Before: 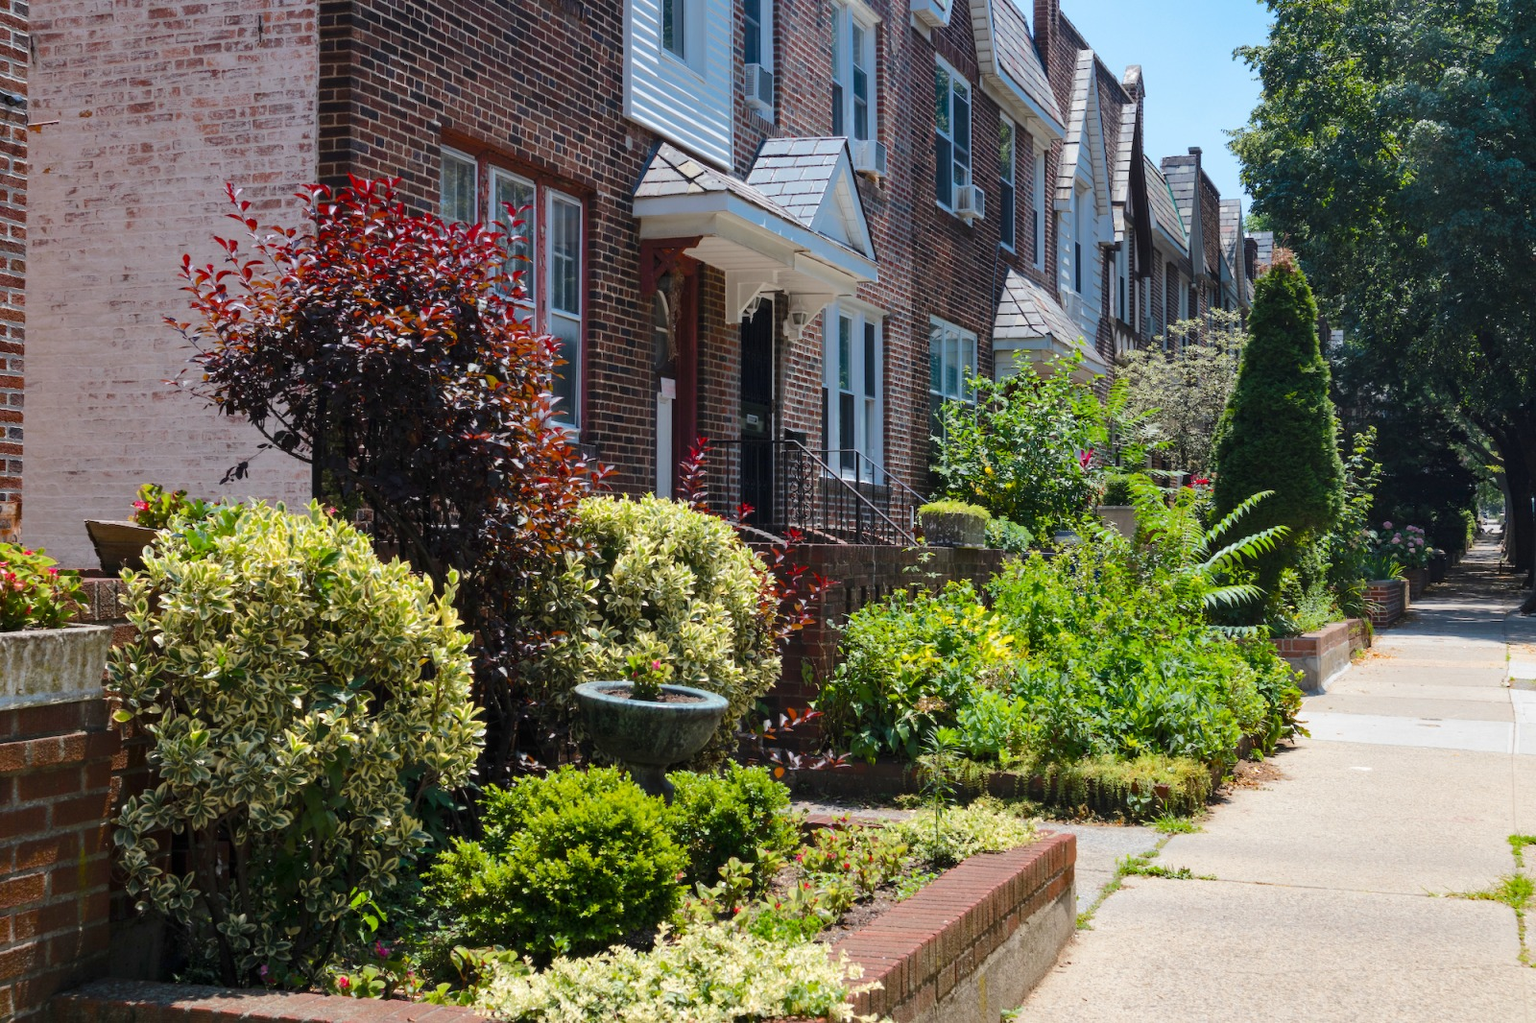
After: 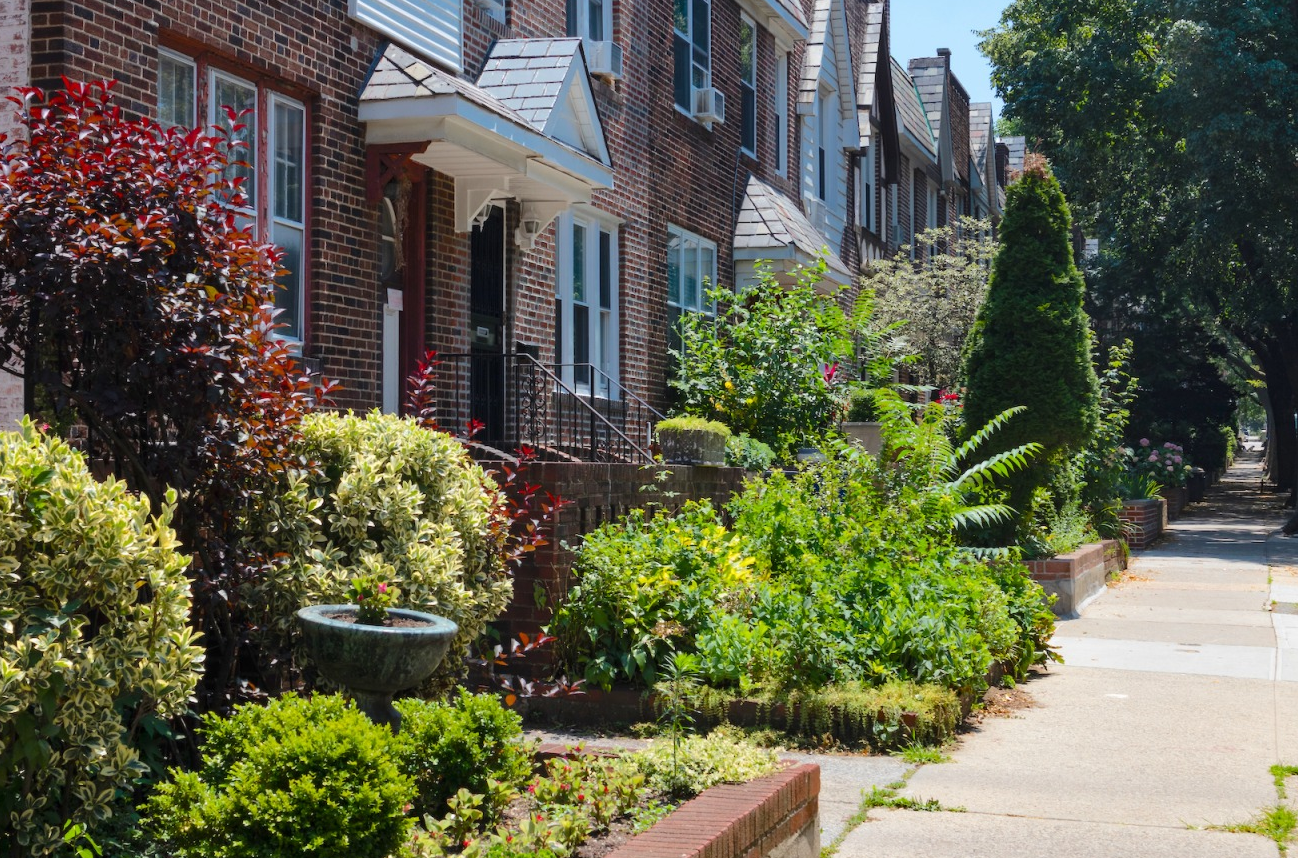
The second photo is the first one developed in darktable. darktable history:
crop: left 18.821%, top 9.859%, right 0%, bottom 9.564%
